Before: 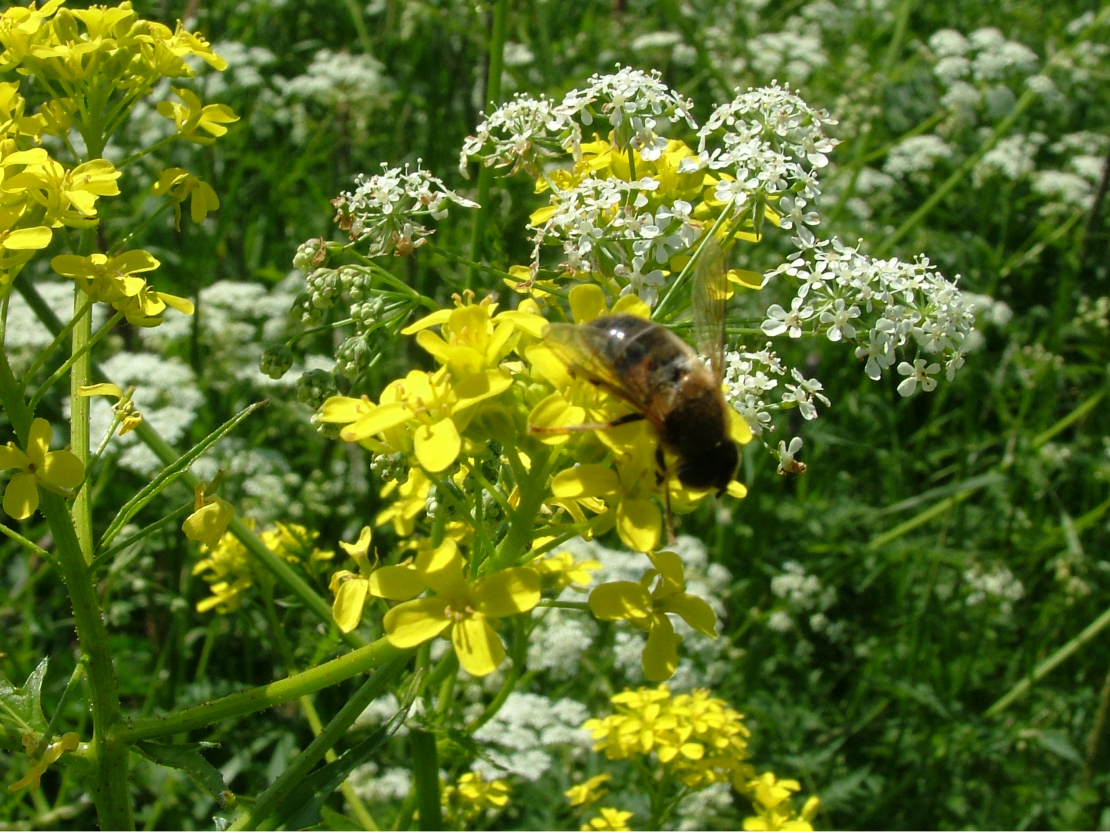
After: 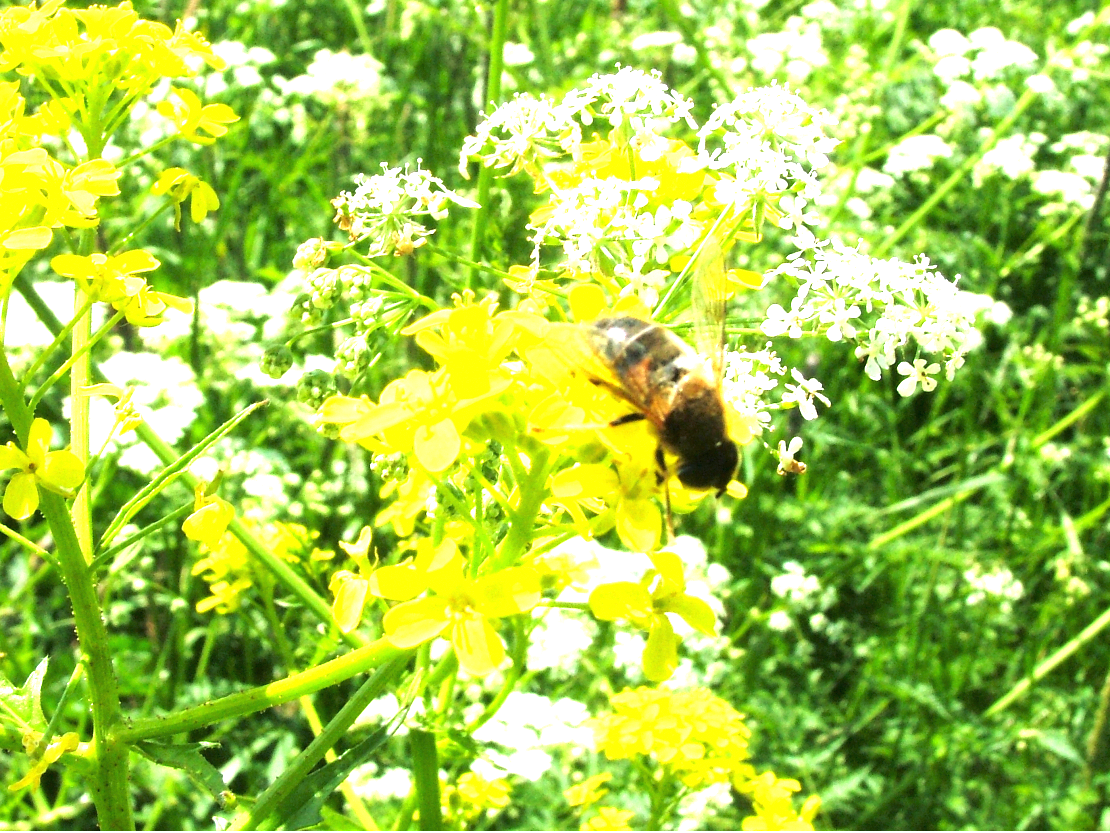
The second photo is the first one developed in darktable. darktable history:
exposure: black level correction 0, exposure 2.108 EV, compensate highlight preservation false
tone equalizer: -8 EV -0.379 EV, -7 EV -0.408 EV, -6 EV -0.321 EV, -5 EV -0.215 EV, -3 EV 0.234 EV, -2 EV 0.357 EV, -1 EV 0.365 EV, +0 EV 0.433 EV, mask exposure compensation -0.515 EV
